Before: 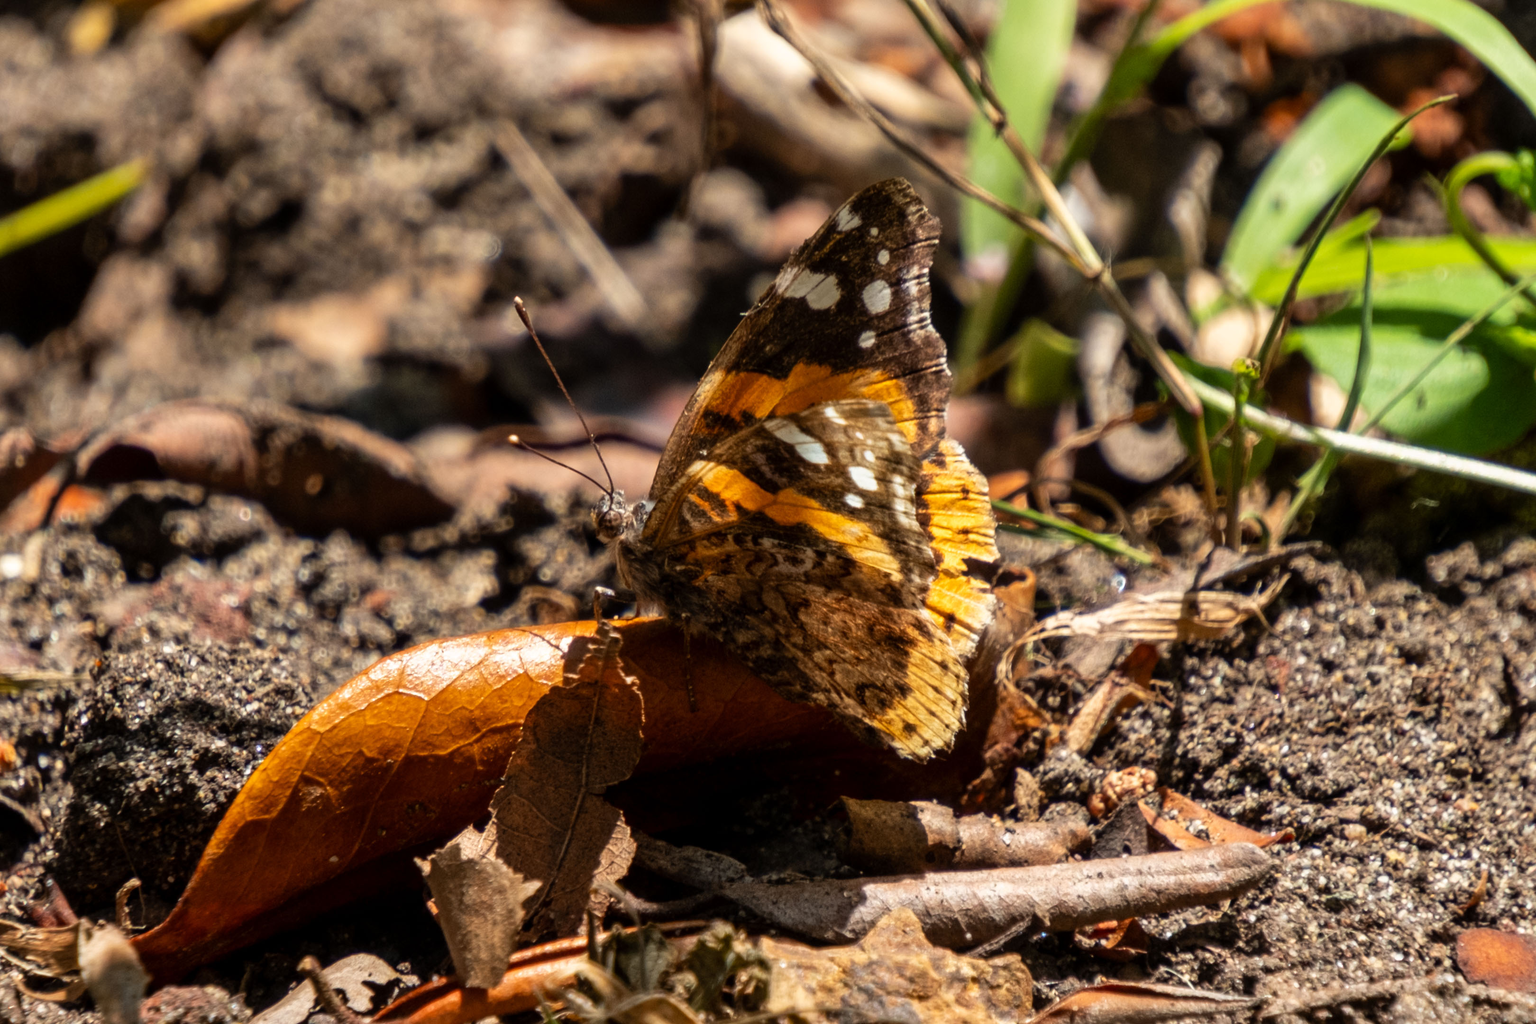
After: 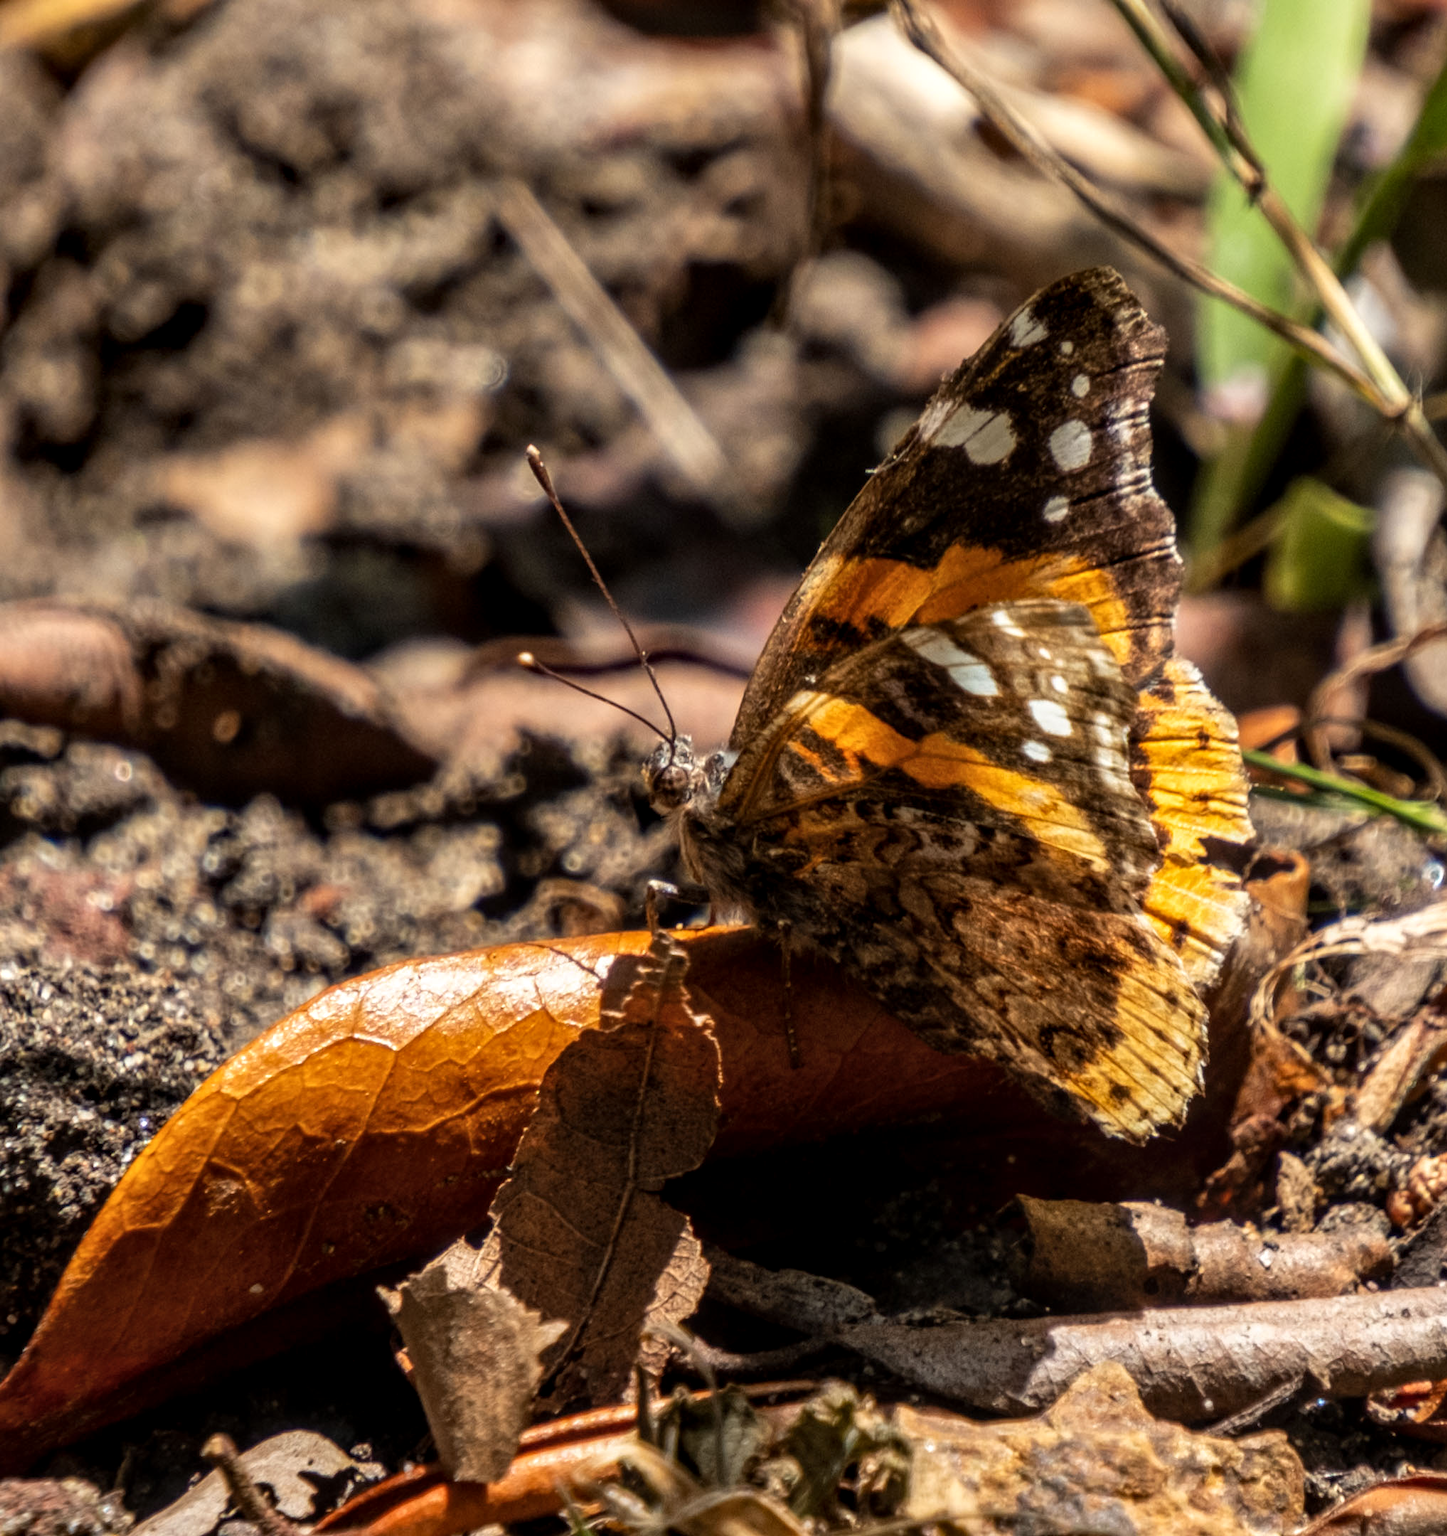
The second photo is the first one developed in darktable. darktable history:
local contrast: on, module defaults
crop: left 10.644%, right 26.528%
